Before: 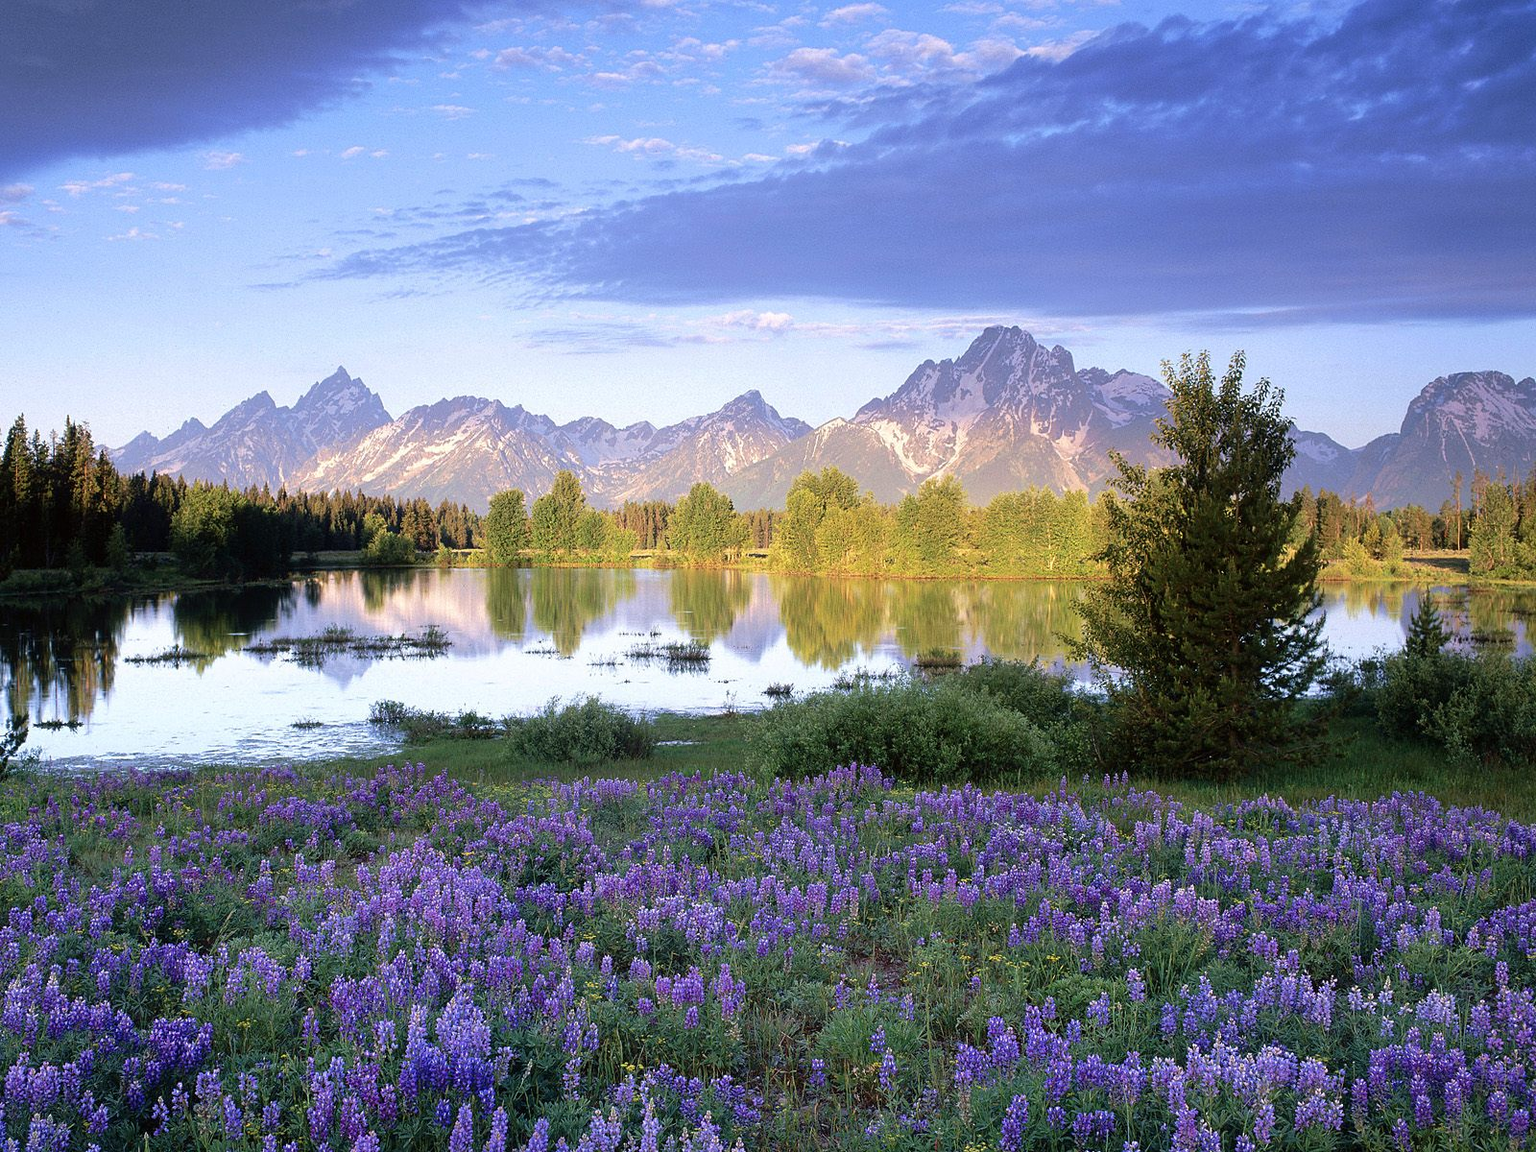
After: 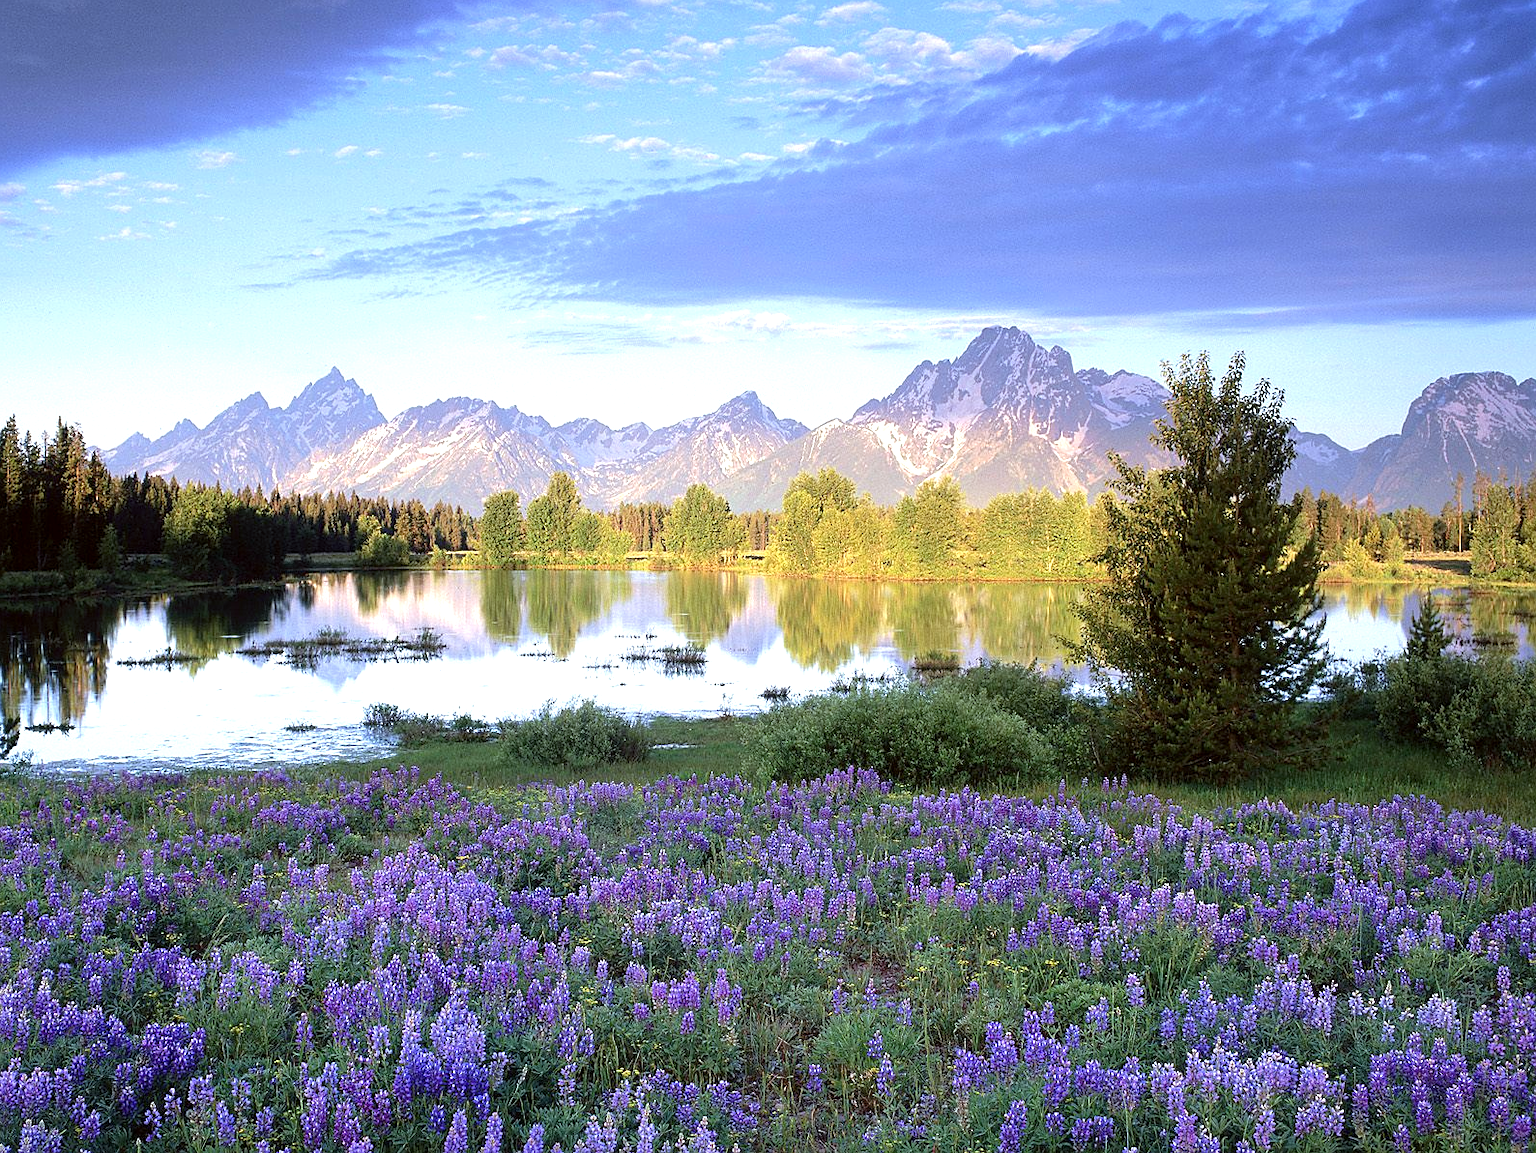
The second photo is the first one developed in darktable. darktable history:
sharpen: amount 0.203
crop and rotate: left 0.63%, top 0.174%, bottom 0.343%
color correction: highlights a* -2.8, highlights b* -2.88, shadows a* 2.42, shadows b* 2.66
exposure: black level correction 0.001, exposure 0.499 EV, compensate highlight preservation false
